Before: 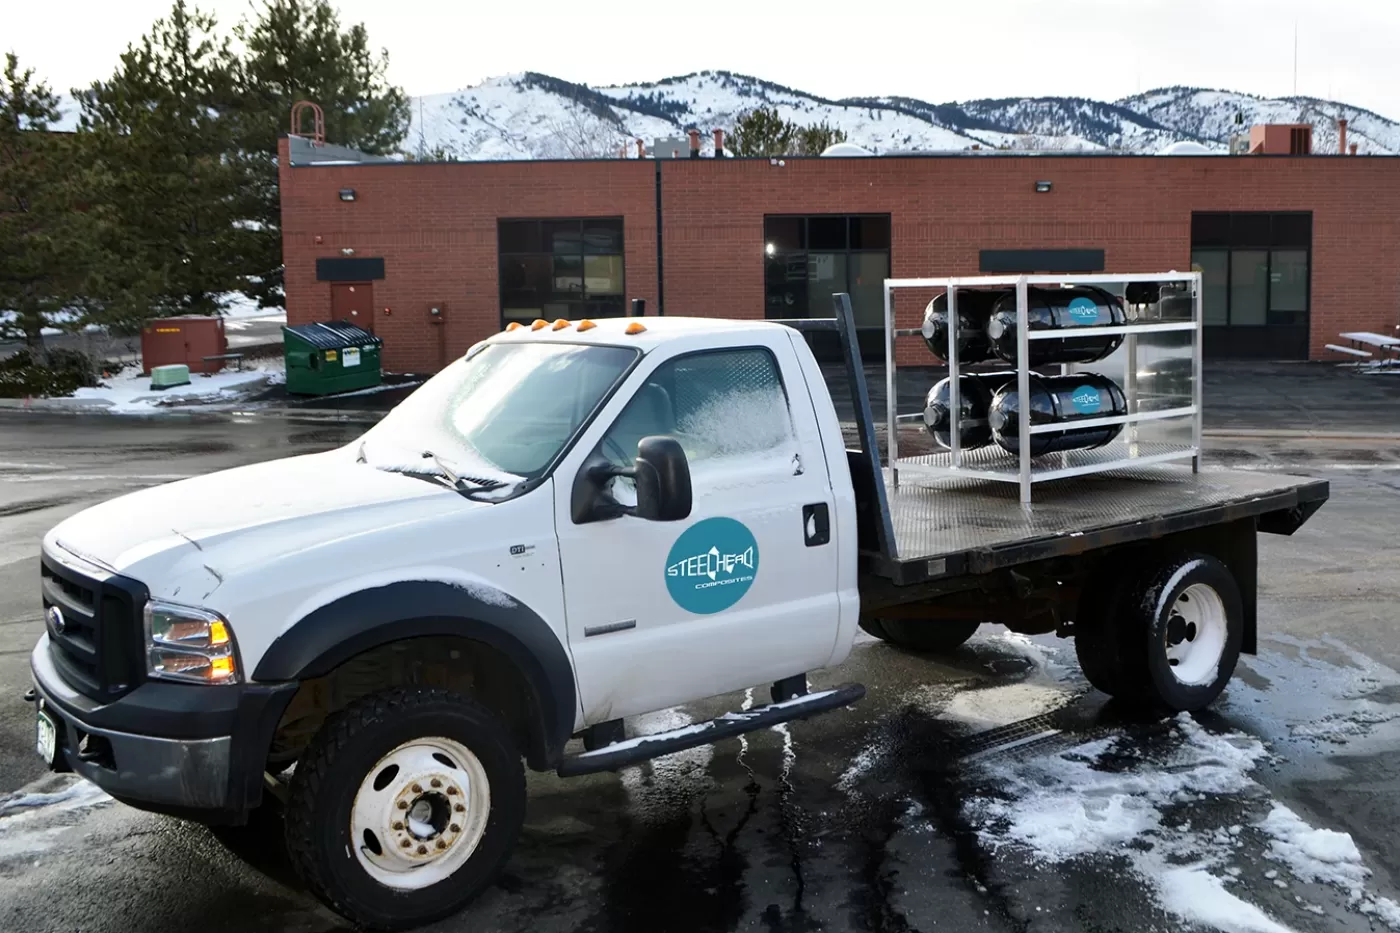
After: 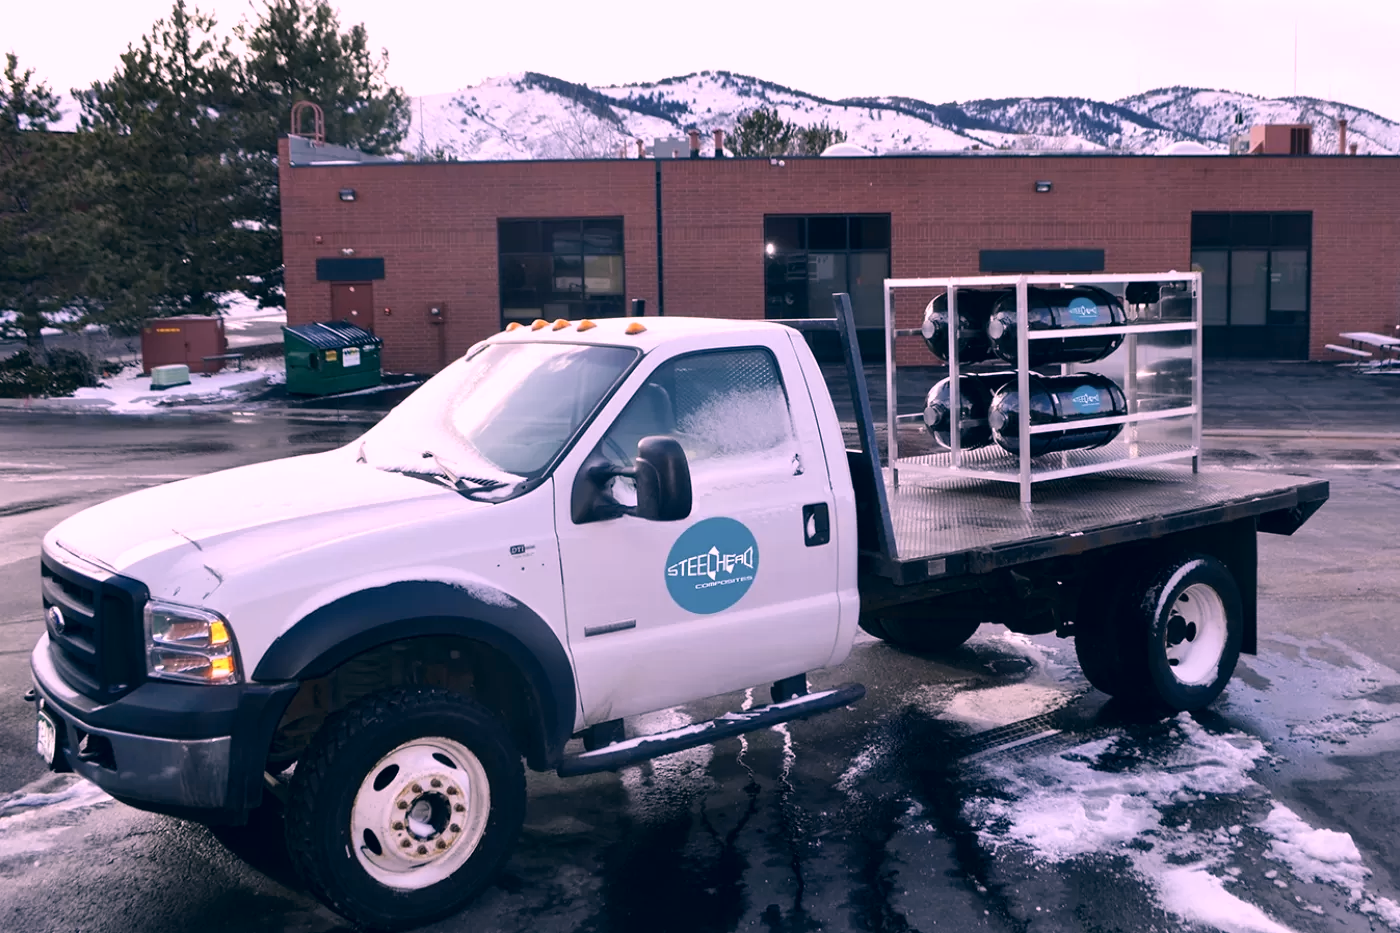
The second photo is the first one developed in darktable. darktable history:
white balance: red 1.066, blue 1.119
color correction: highlights a* 14.46, highlights b* 5.85, shadows a* -5.53, shadows b* -15.24, saturation 0.85
